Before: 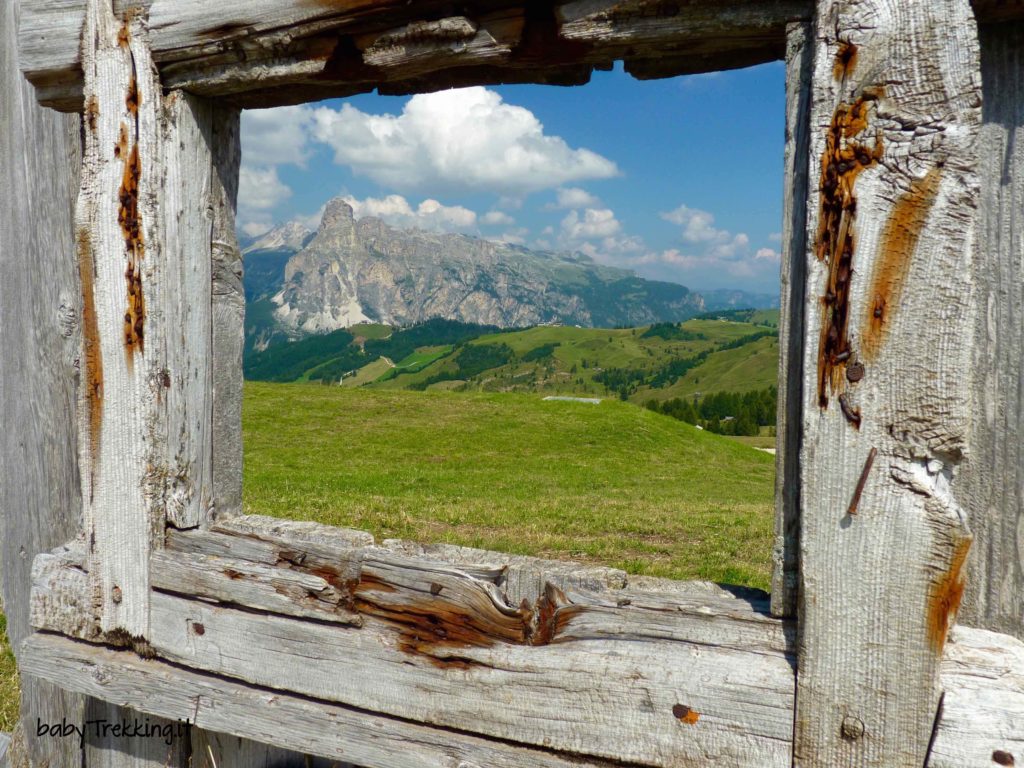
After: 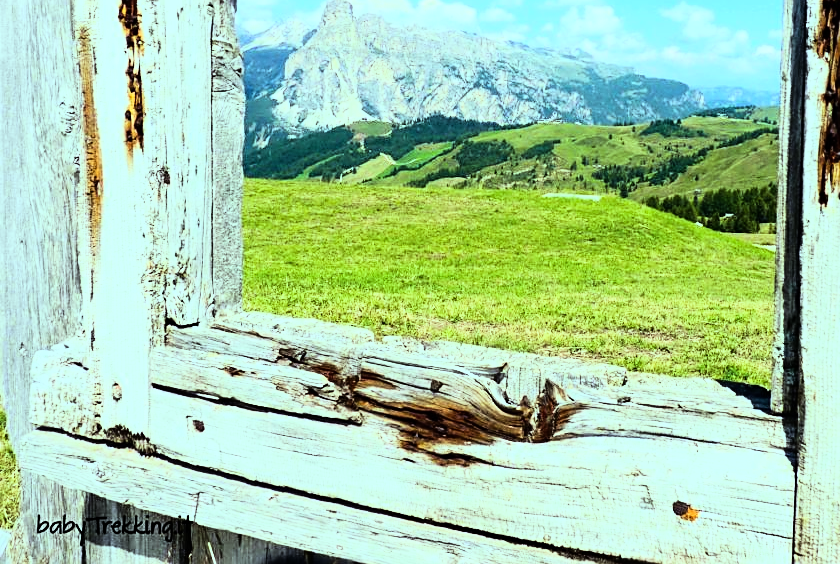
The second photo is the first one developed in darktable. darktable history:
rgb curve: curves: ch0 [(0, 0) (0.21, 0.15) (0.24, 0.21) (0.5, 0.75) (0.75, 0.96) (0.89, 0.99) (1, 1)]; ch1 [(0, 0.02) (0.21, 0.13) (0.25, 0.2) (0.5, 0.67) (0.75, 0.9) (0.89, 0.97) (1, 1)]; ch2 [(0, 0.02) (0.21, 0.13) (0.25, 0.2) (0.5, 0.67) (0.75, 0.9) (0.89, 0.97) (1, 1)], compensate middle gray true
crop: top 26.531%, right 17.959%
sharpen: on, module defaults
color balance: mode lift, gamma, gain (sRGB), lift [0.997, 0.979, 1.021, 1.011], gamma [1, 1.084, 0.916, 0.998], gain [1, 0.87, 1.13, 1.101], contrast 4.55%, contrast fulcrum 38.24%, output saturation 104.09%
